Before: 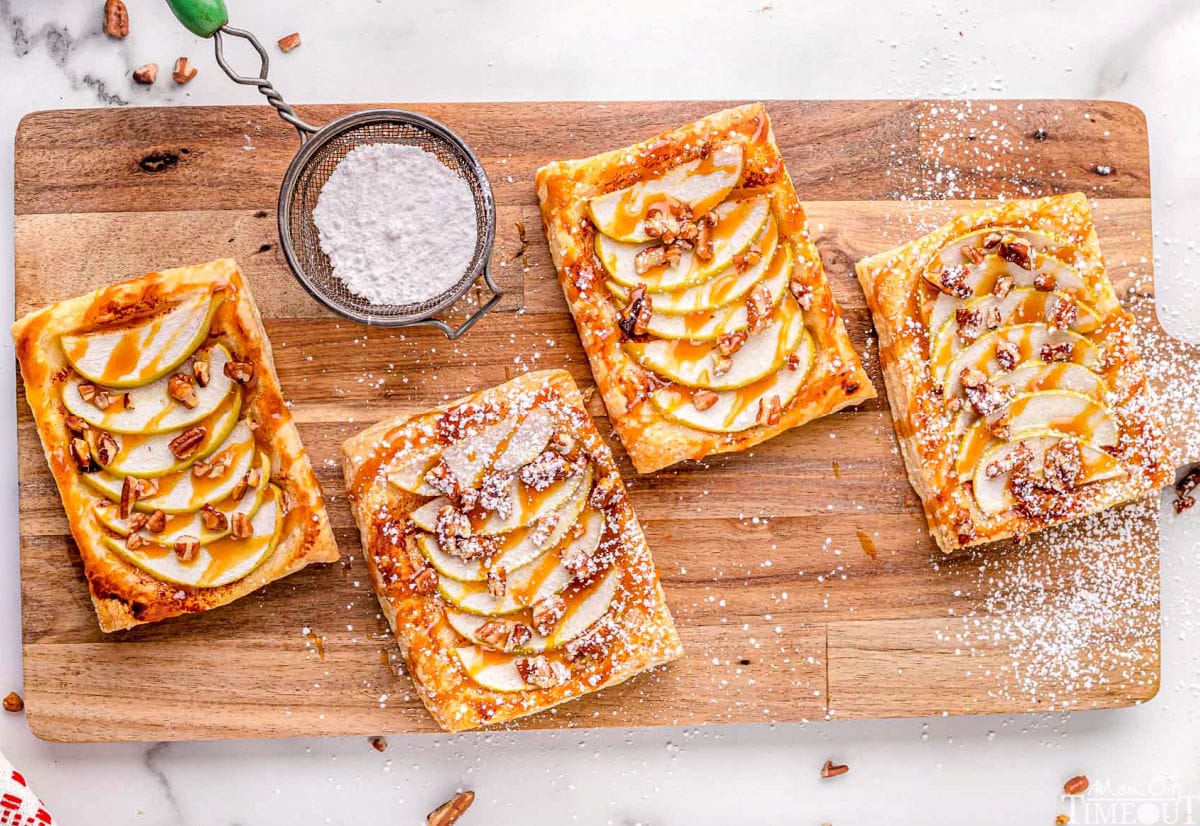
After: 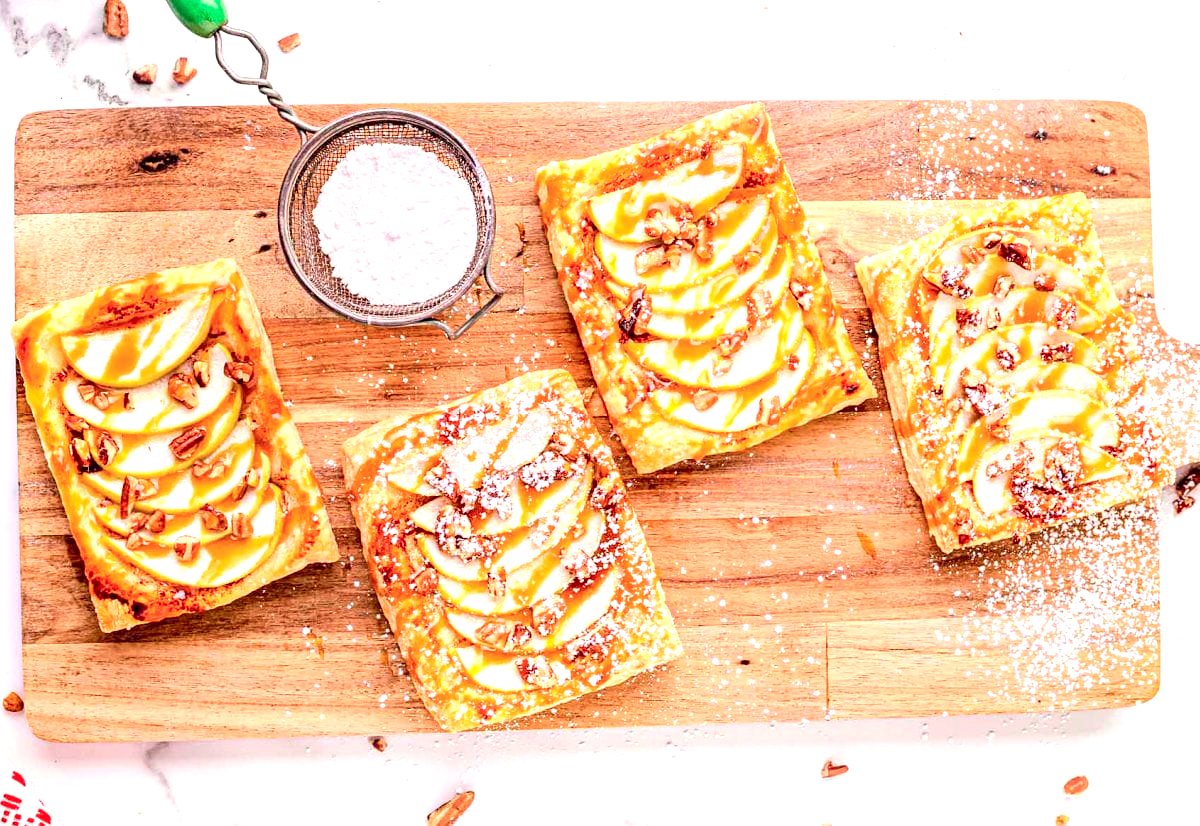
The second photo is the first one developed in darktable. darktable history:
tone curve: curves: ch0 [(0, 0) (0.068, 0.031) (0.175, 0.132) (0.337, 0.304) (0.498, 0.511) (0.748, 0.762) (0.993, 0.954)]; ch1 [(0, 0) (0.294, 0.184) (0.359, 0.34) (0.362, 0.35) (0.43, 0.41) (0.469, 0.453) (0.495, 0.489) (0.54, 0.563) (0.612, 0.641) (1, 1)]; ch2 [(0, 0) (0.431, 0.419) (0.495, 0.502) (0.524, 0.534) (0.557, 0.56) (0.634, 0.654) (0.728, 0.722) (1, 1)], color space Lab, independent channels, preserve colors none
exposure: black level correction 0, exposure 1 EV, compensate highlight preservation false
